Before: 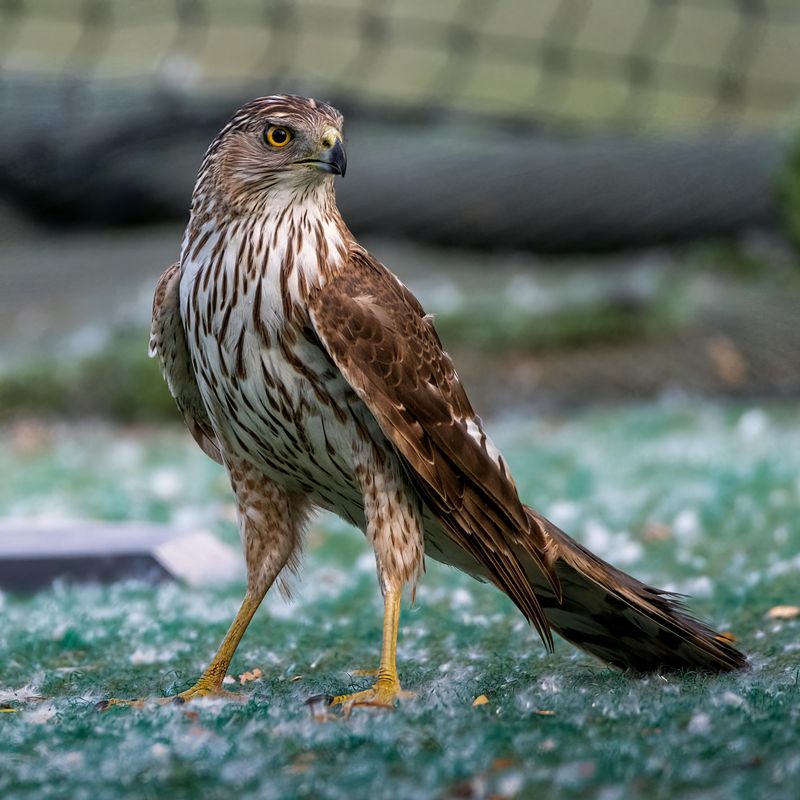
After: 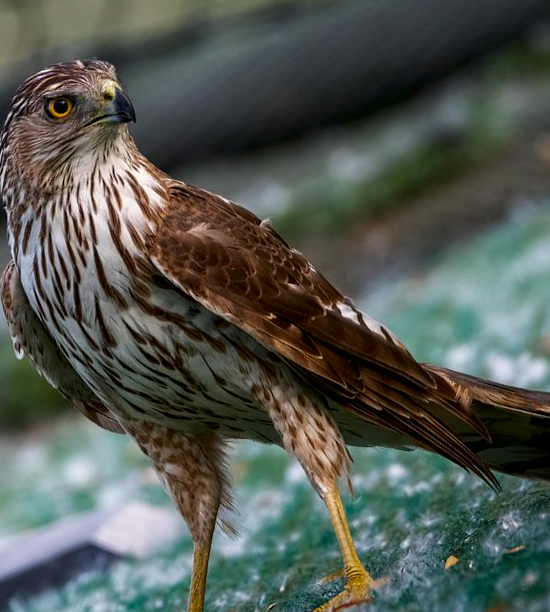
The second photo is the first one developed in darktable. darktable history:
contrast brightness saturation: contrast 0.068, brightness -0.129, saturation 0.056
crop and rotate: angle 20.97°, left 6.873%, right 4.303%, bottom 1.062%
